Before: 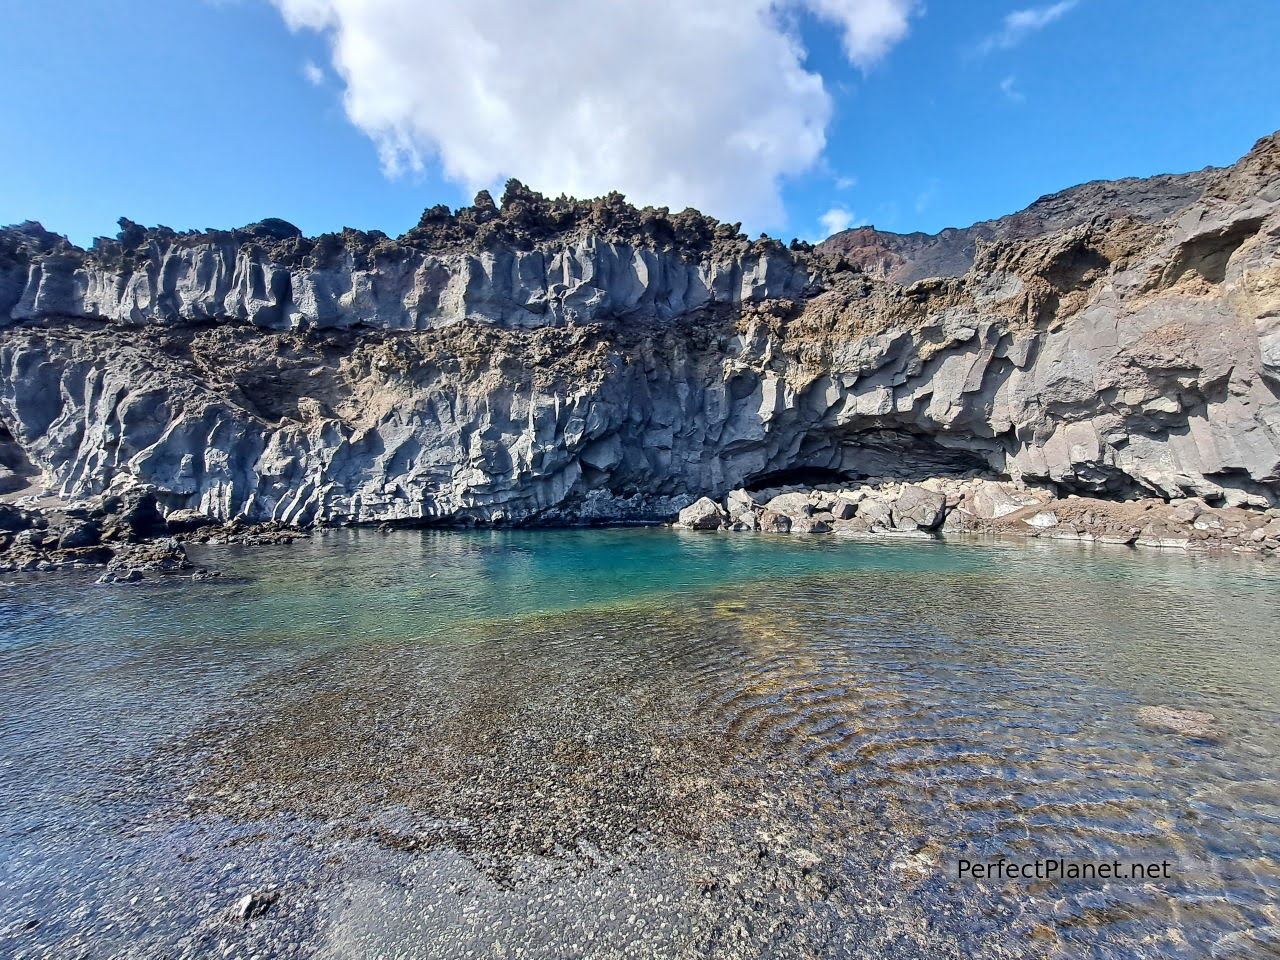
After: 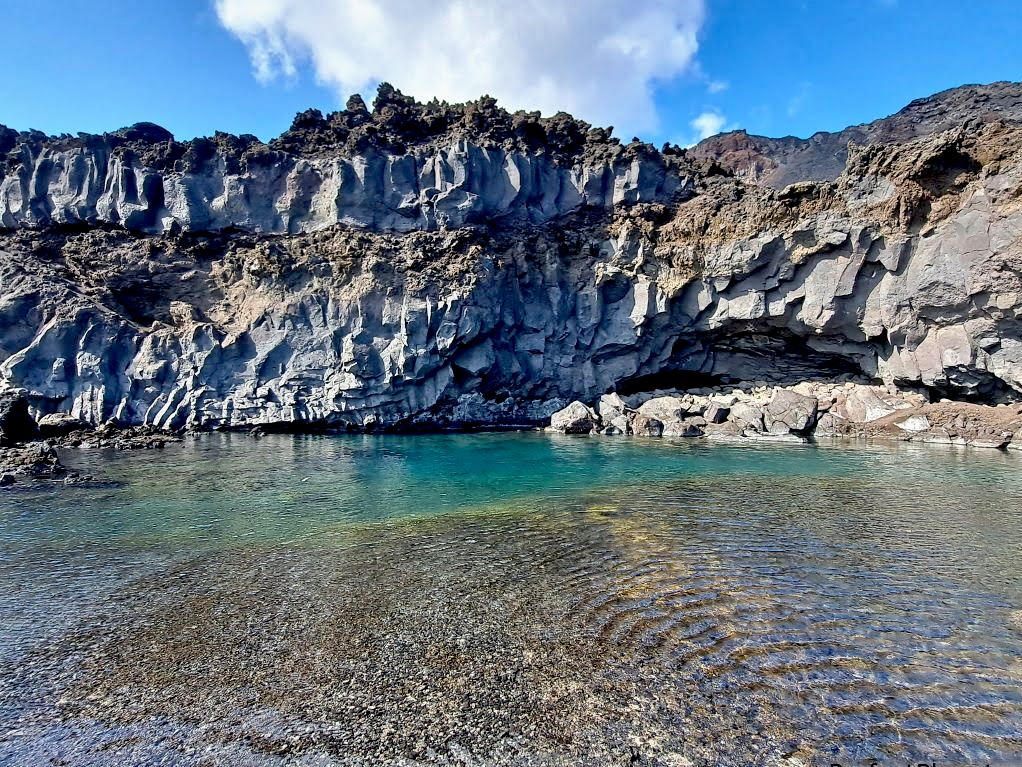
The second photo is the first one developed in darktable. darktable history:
crop and rotate: left 10.071%, top 10.071%, right 10.02%, bottom 10.02%
base curve: curves: ch0 [(0.017, 0) (0.425, 0.441) (0.844, 0.933) (1, 1)], preserve colors none
shadows and highlights: shadows 43.71, white point adjustment -1.46, soften with gaussian
